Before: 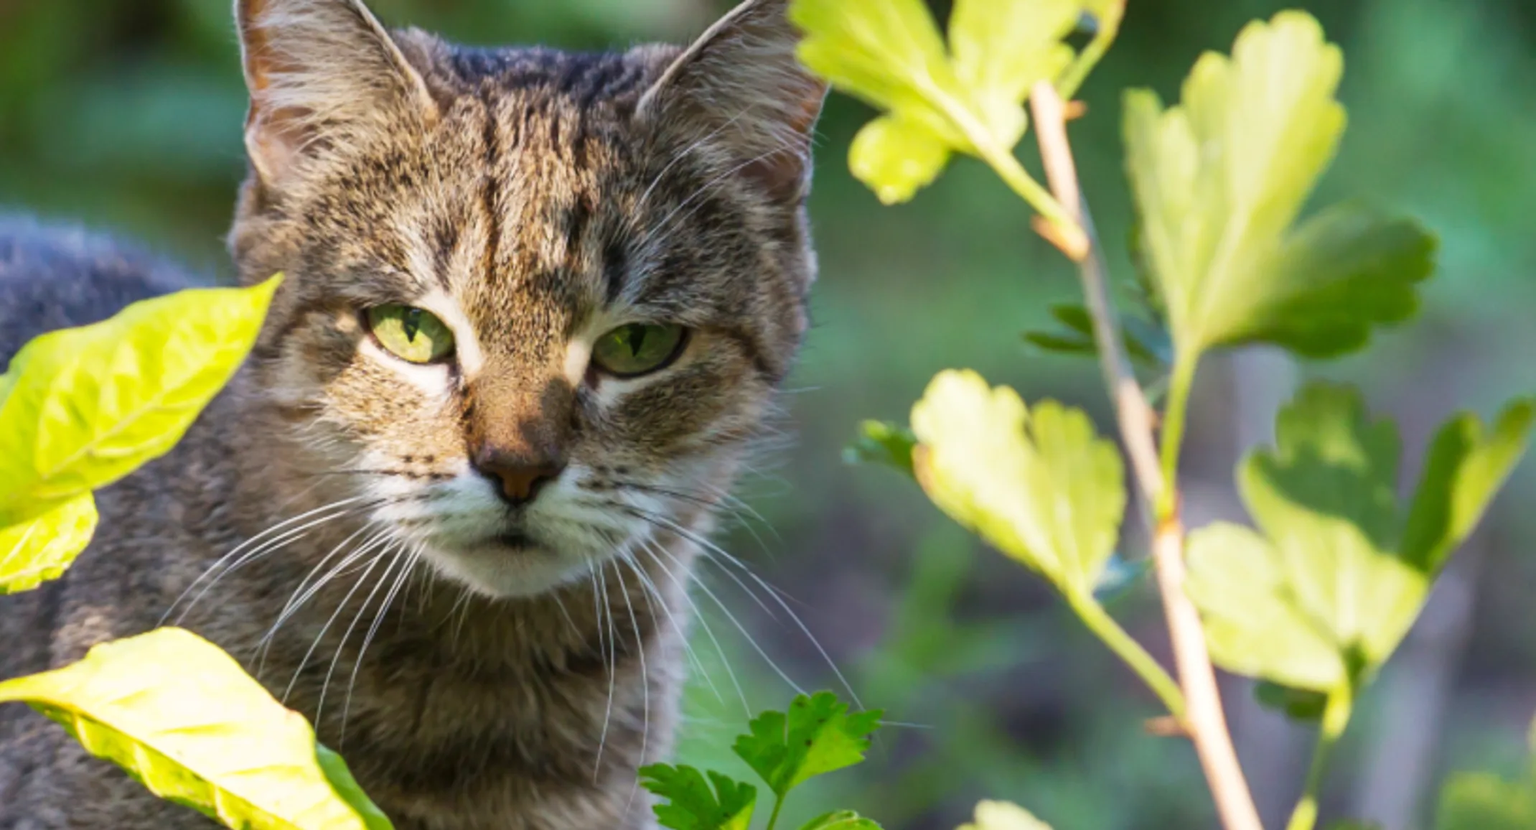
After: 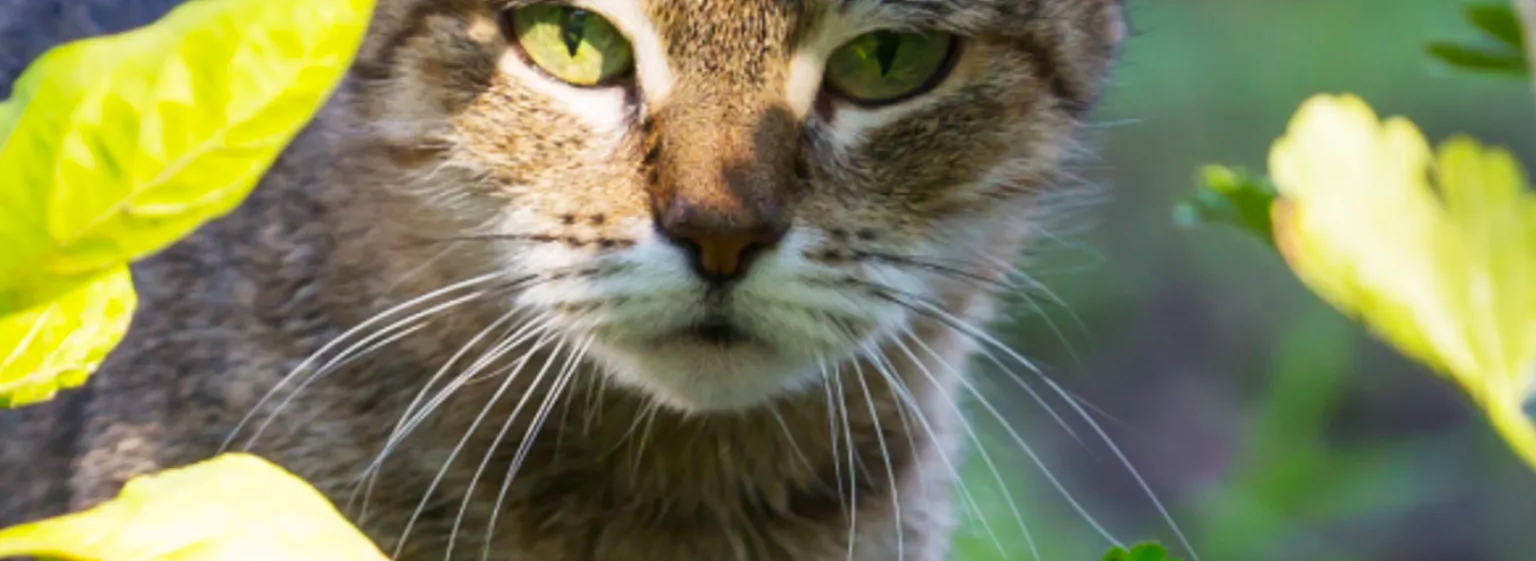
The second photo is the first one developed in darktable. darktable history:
crop: top 36.414%, right 28.18%, bottom 14.991%
contrast brightness saturation: contrast 0.044, saturation 0.071
